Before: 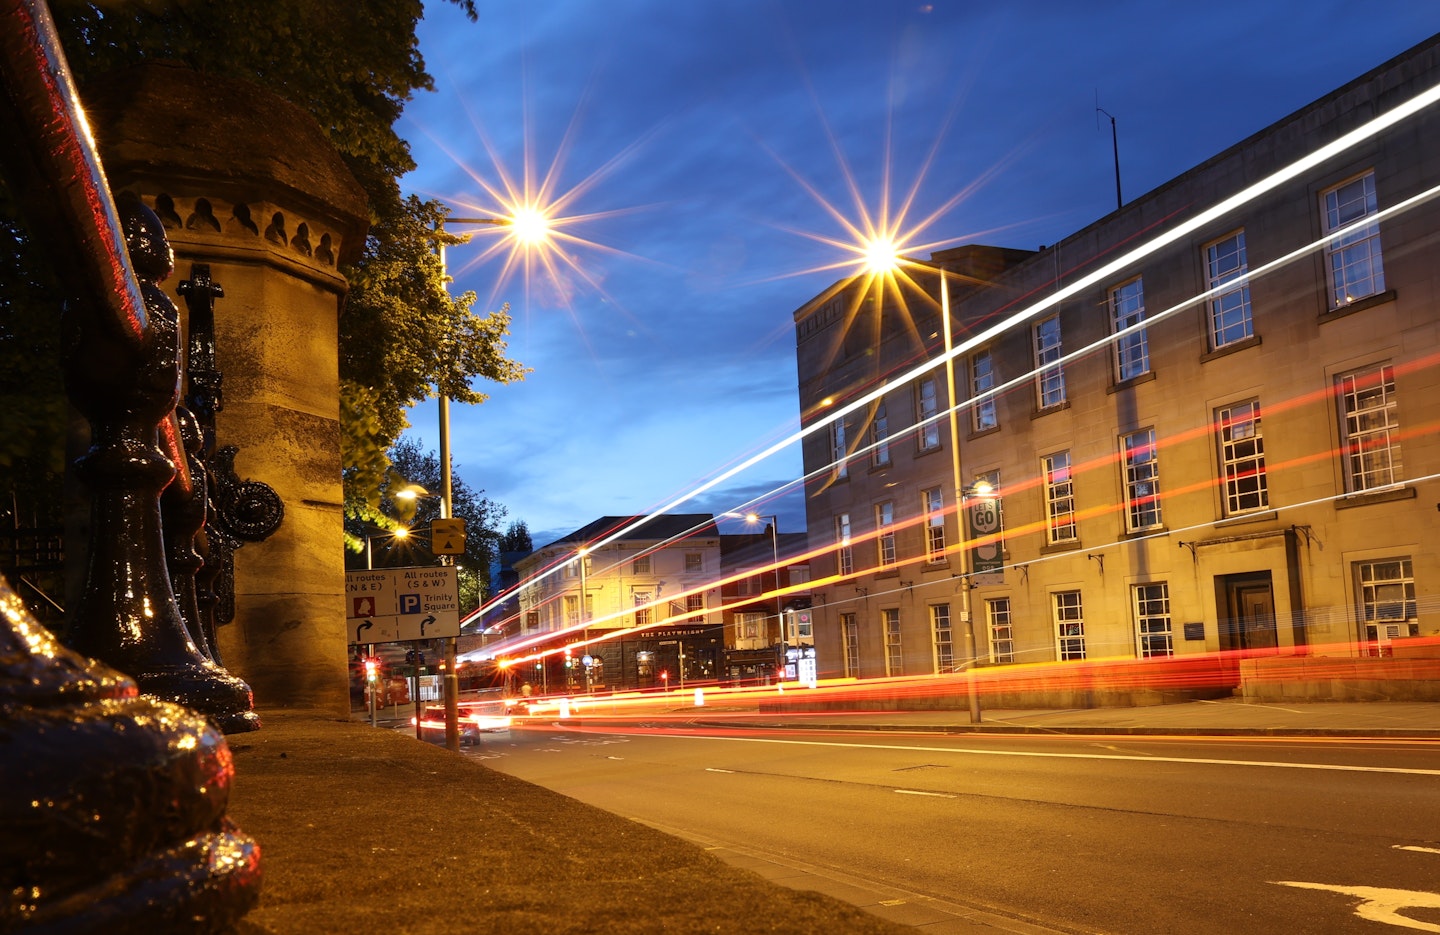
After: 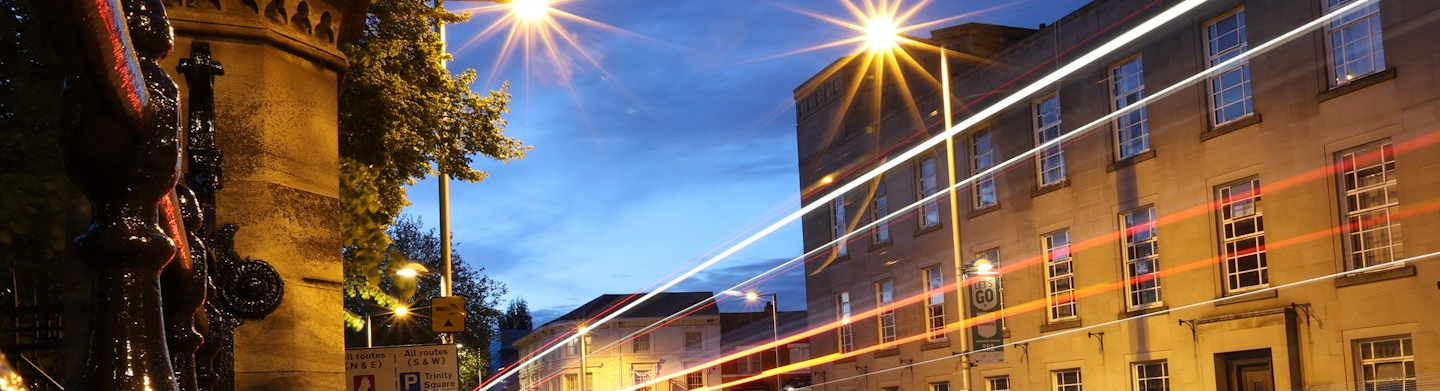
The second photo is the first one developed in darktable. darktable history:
crop and rotate: top 23.84%, bottom 34.294%
shadows and highlights: shadows 20.91, highlights -35.45, soften with gaussian
